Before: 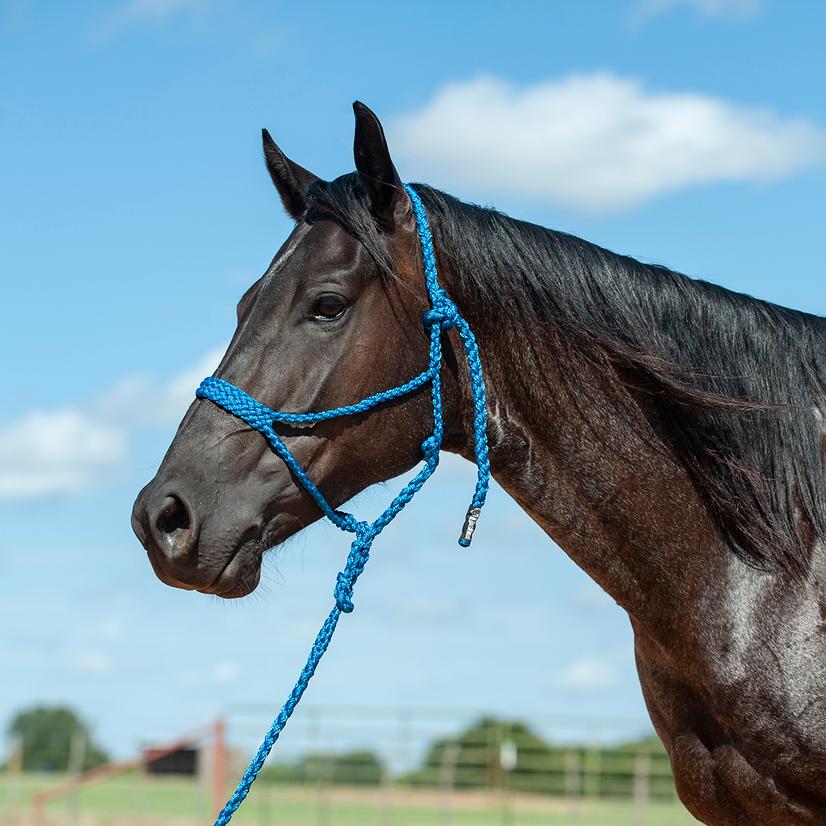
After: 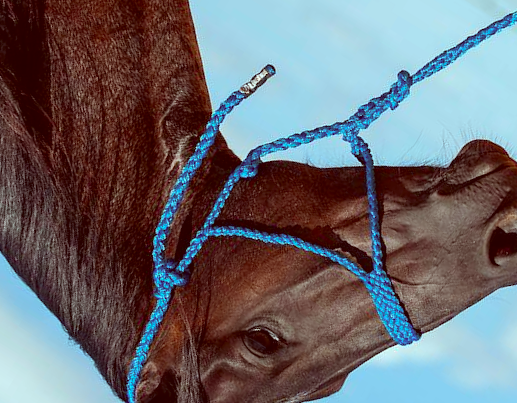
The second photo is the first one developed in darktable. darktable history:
crop and rotate: angle 148.25°, left 9.169%, top 15.651%, right 4.557%, bottom 17.154%
color correction: highlights a* -7.18, highlights b* -0.183, shadows a* 20.22, shadows b* 11.71
exposure: compensate highlight preservation false
color balance rgb: shadows lift › chroma 2.063%, shadows lift › hue 247.82°, power › chroma 0.228%, power › hue 60.37°, perceptual saturation grading › global saturation 19.555%
